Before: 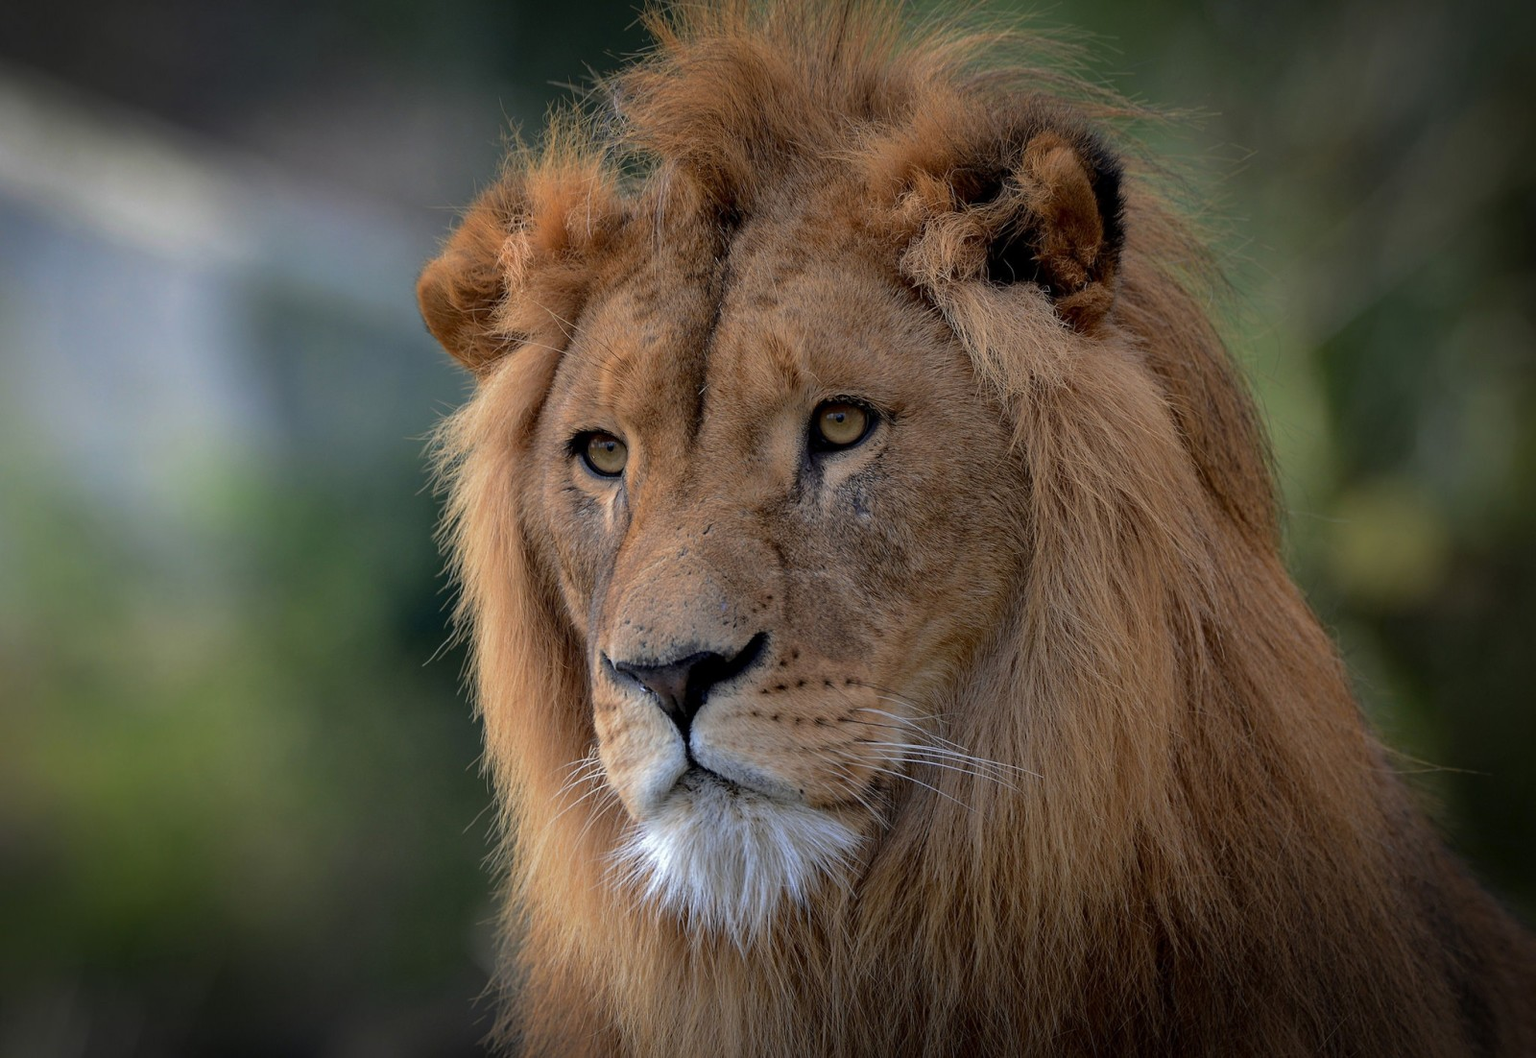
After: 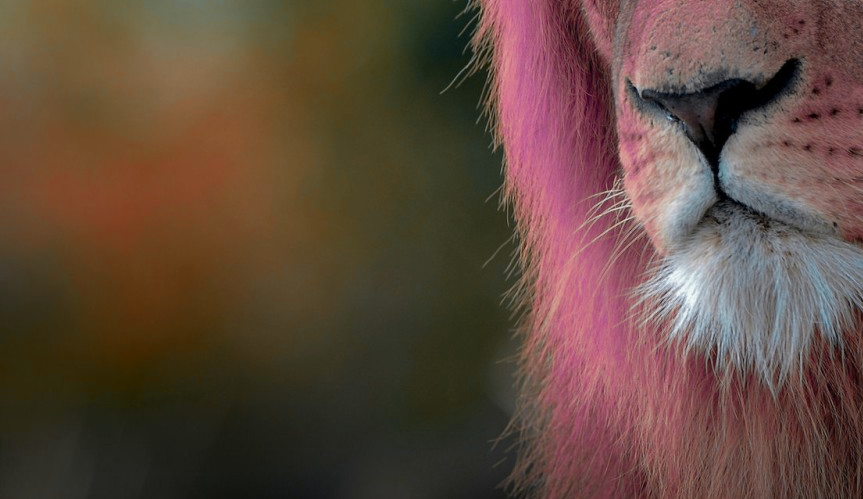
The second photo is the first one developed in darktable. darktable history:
crop and rotate: top 54.513%, right 46.046%, bottom 0.133%
color zones: curves: ch0 [(0.826, 0.353)]; ch1 [(0.242, 0.647) (0.889, 0.342)]; ch2 [(0.246, 0.089) (0.969, 0.068)]
